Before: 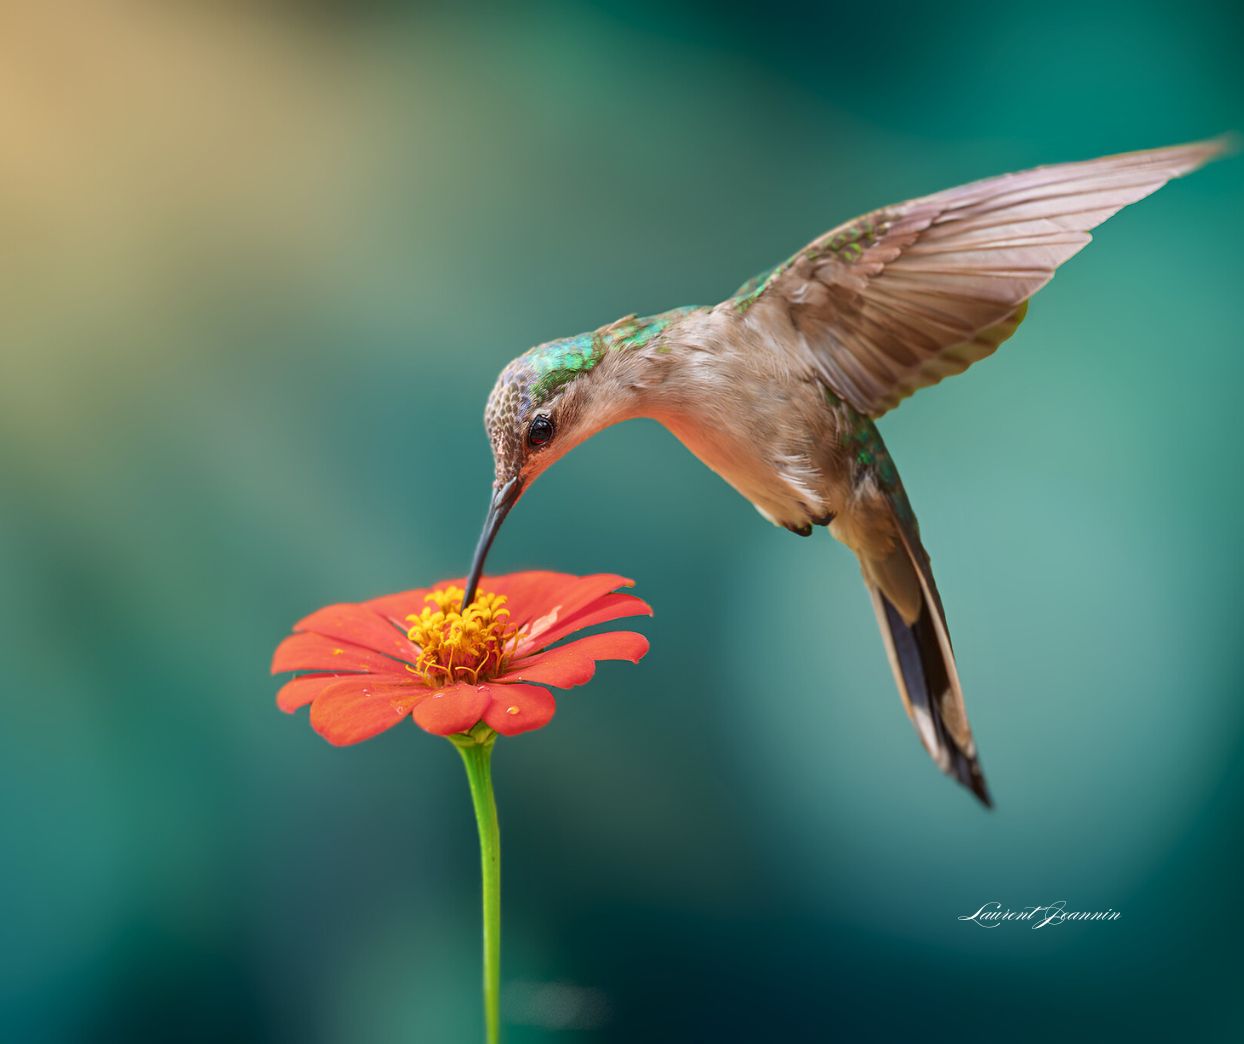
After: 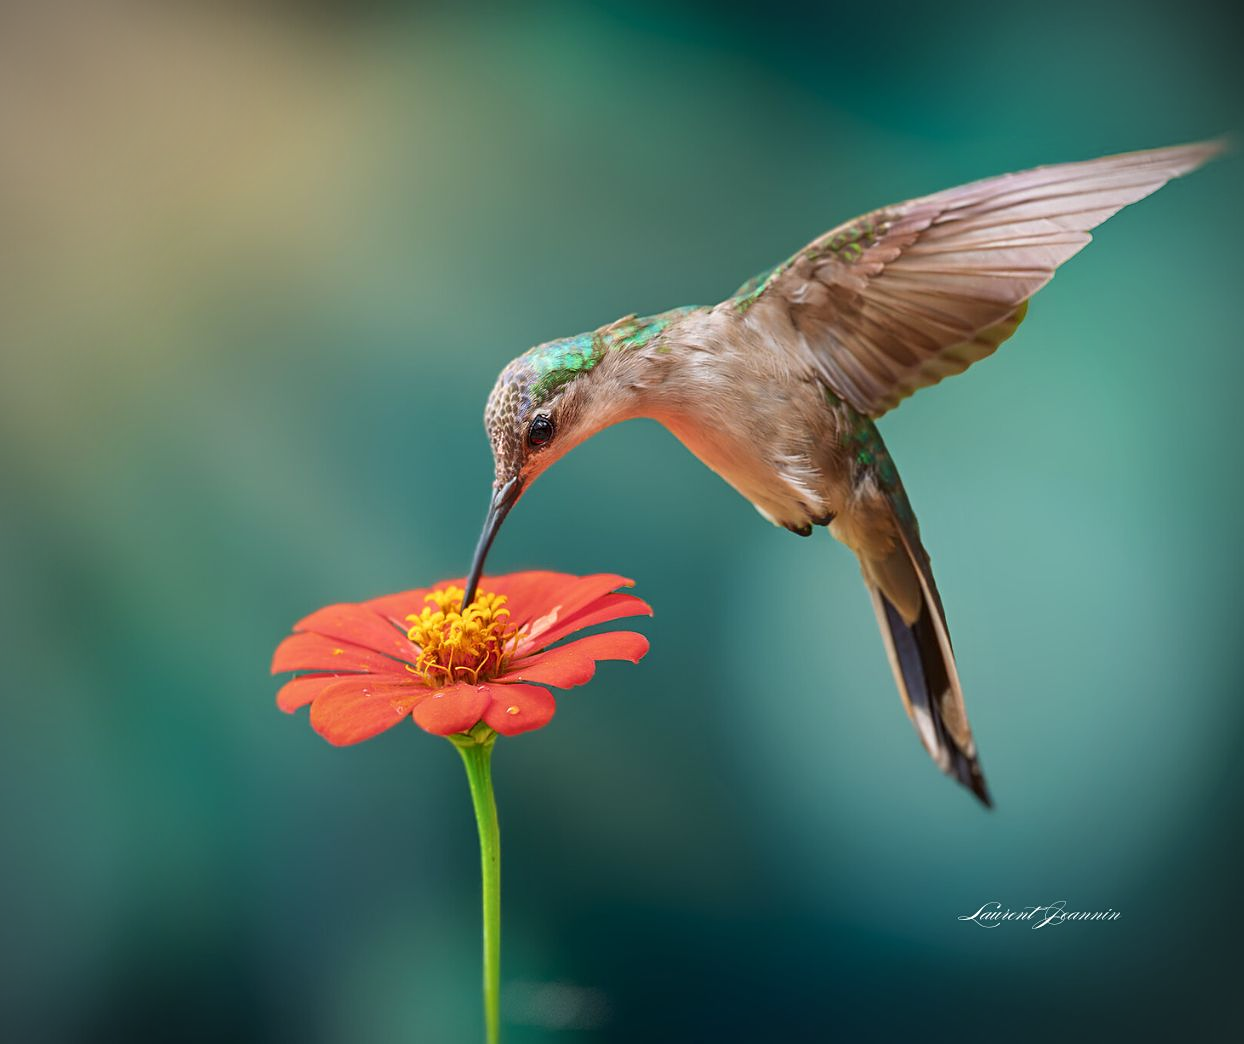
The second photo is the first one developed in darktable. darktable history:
vignetting: on, module defaults
sharpen: amount 0.2
